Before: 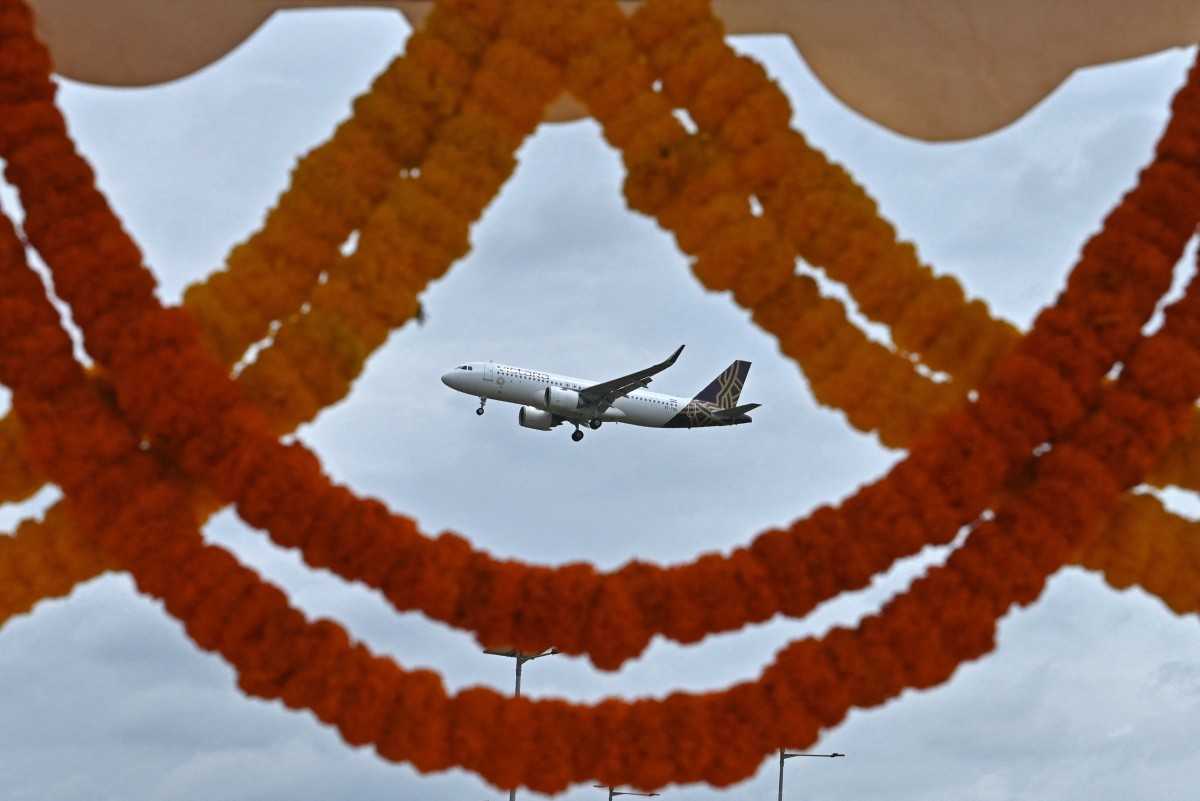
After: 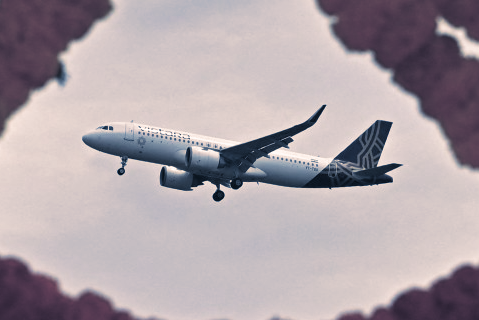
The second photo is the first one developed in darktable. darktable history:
crop: left 30%, top 30%, right 30%, bottom 30%
split-toning: shadows › hue 226.8°, shadows › saturation 0.56, highlights › hue 28.8°, balance -40, compress 0%
rotate and perspective: automatic cropping off
